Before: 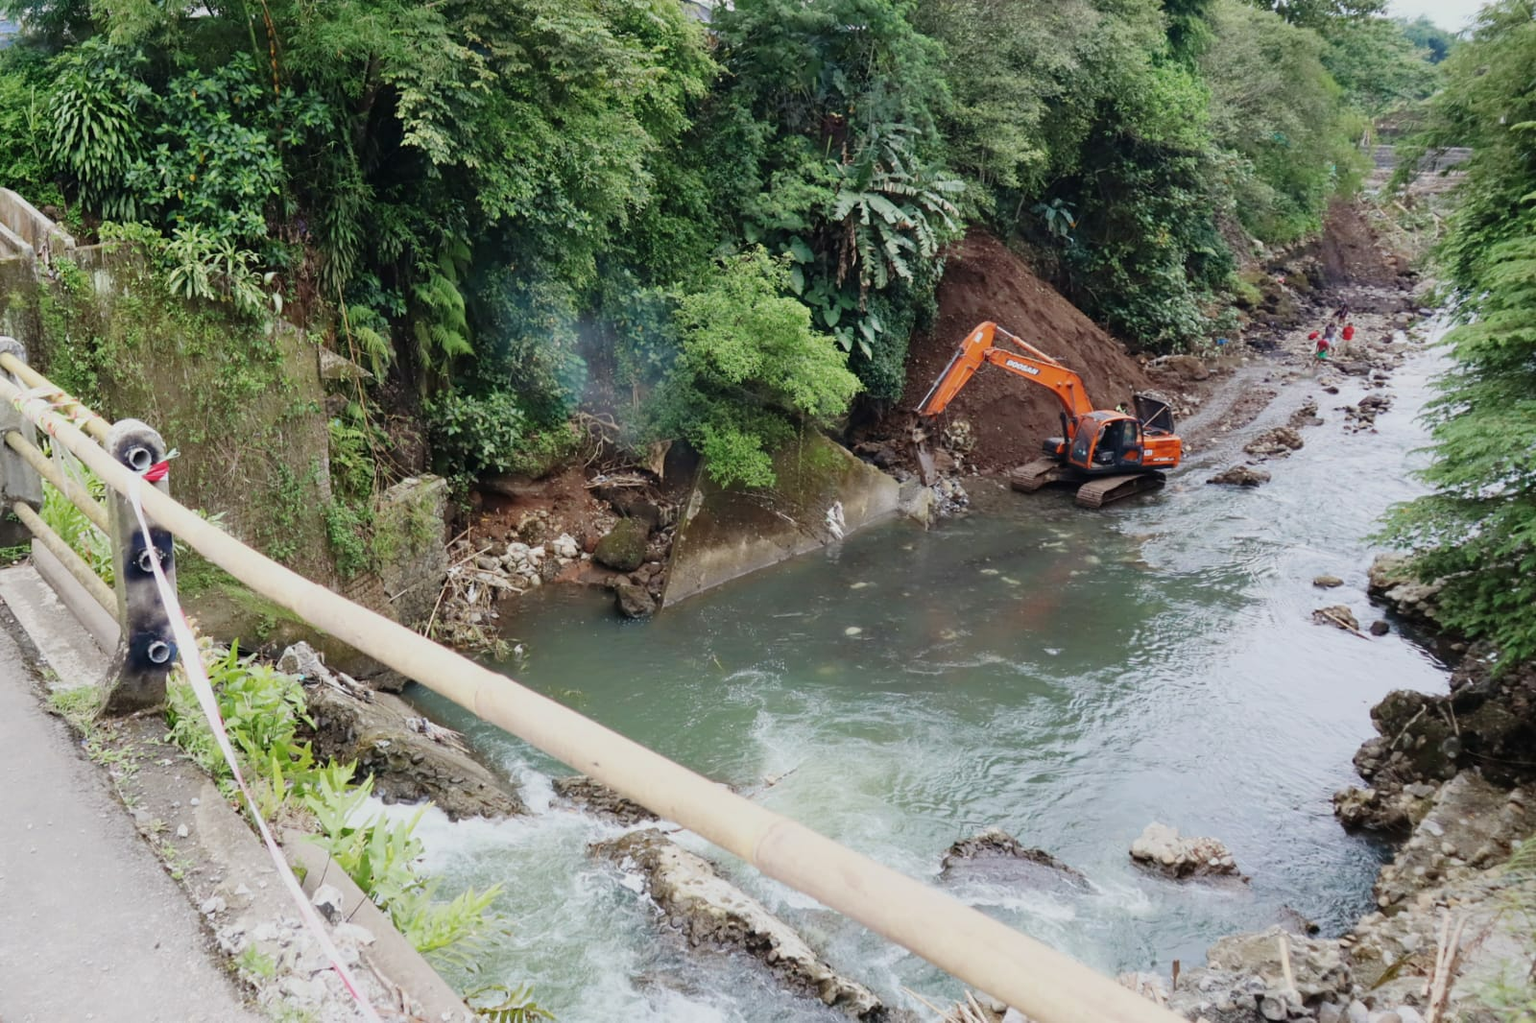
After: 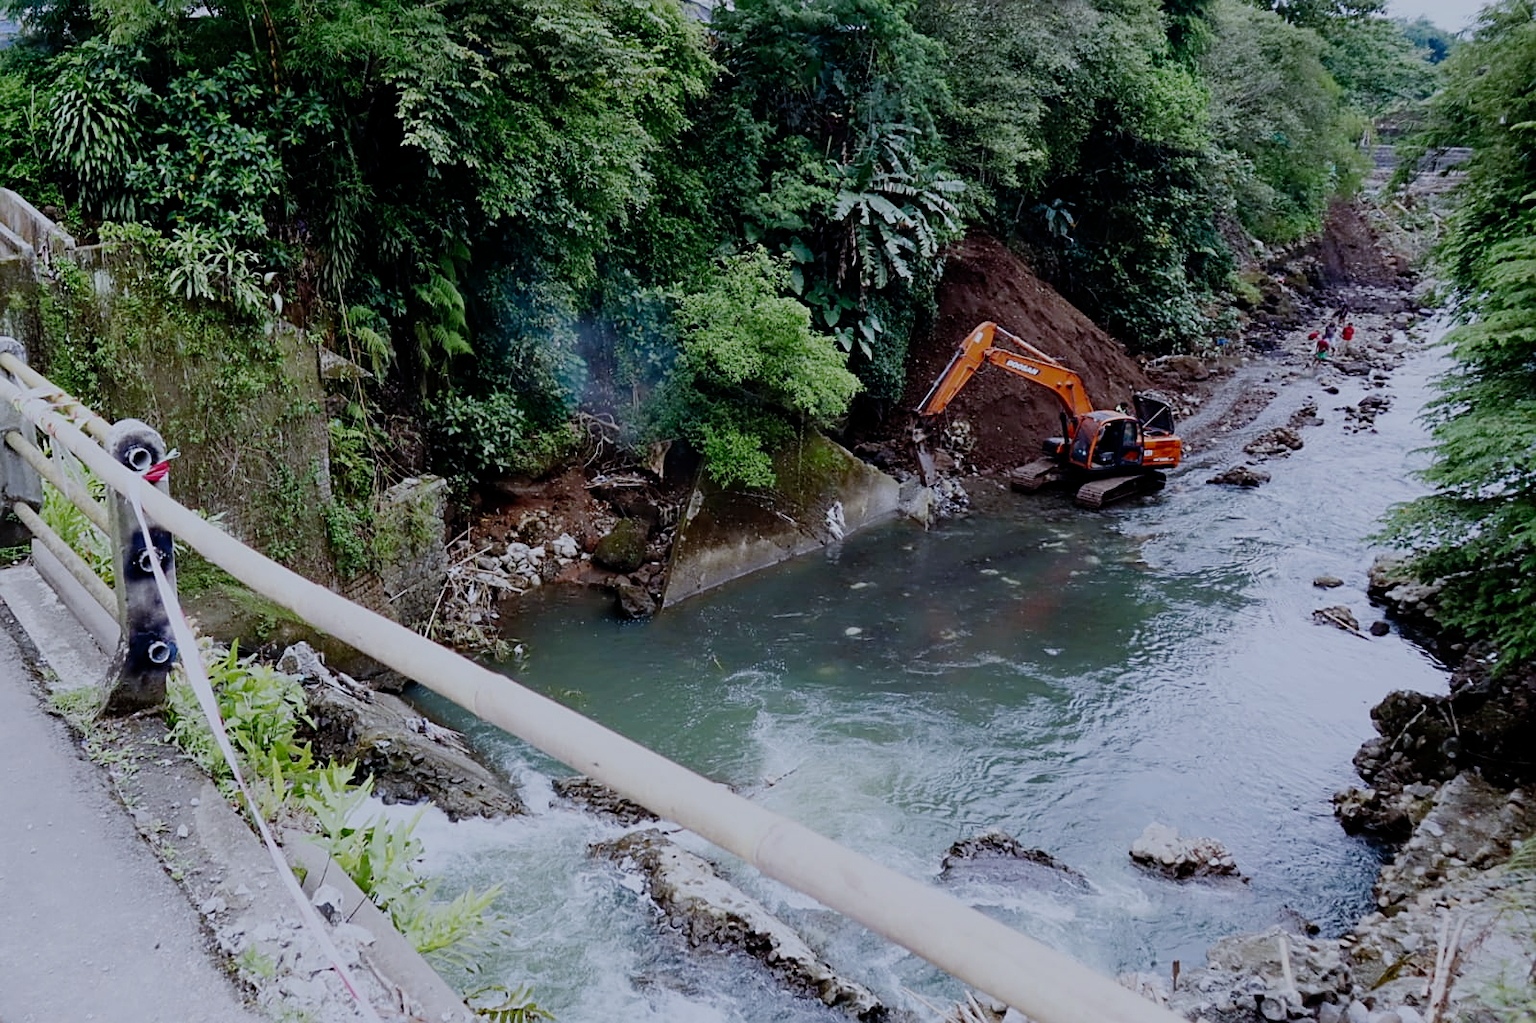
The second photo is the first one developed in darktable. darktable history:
filmic rgb: middle gray luminance 29%, black relative exposure -10.3 EV, white relative exposure 5.5 EV, threshold 6 EV, target black luminance 0%, hardness 3.95, latitude 2.04%, contrast 1.132, highlights saturation mix 5%, shadows ↔ highlights balance 15.11%, add noise in highlights 0, preserve chrominance no, color science v3 (2019), use custom middle-gray values true, iterations of high-quality reconstruction 0, contrast in highlights soft, enable highlight reconstruction true
sharpen: on, module defaults
white balance: red 0.948, green 1.02, blue 1.176
color balance rgb: shadows lift › chroma 1%, shadows lift › hue 28.8°, power › hue 60°, highlights gain › chroma 1%, highlights gain › hue 60°, global offset › luminance 0.25%, perceptual saturation grading › highlights -20%, perceptual saturation grading › shadows 20%, perceptual brilliance grading › highlights 5%, perceptual brilliance grading › shadows -10%, global vibrance 19.67%
